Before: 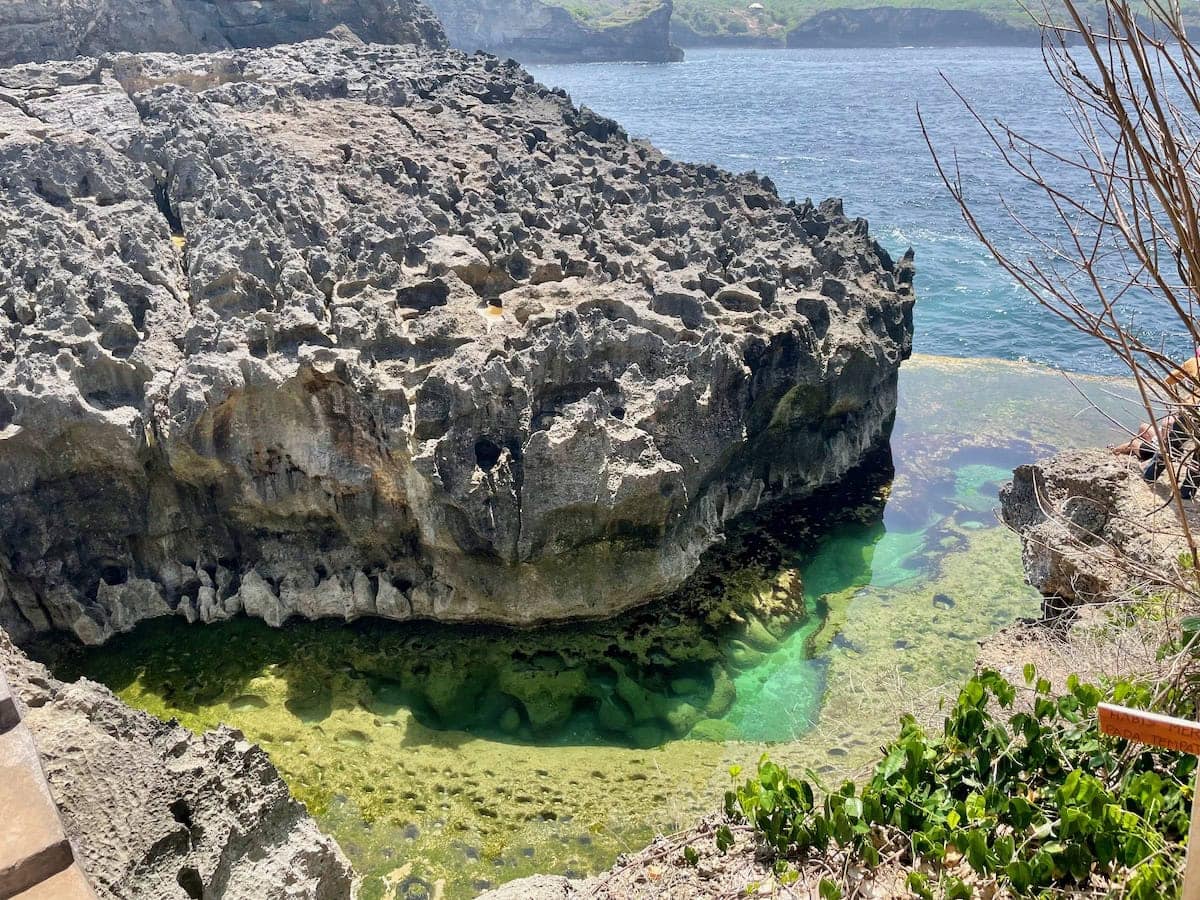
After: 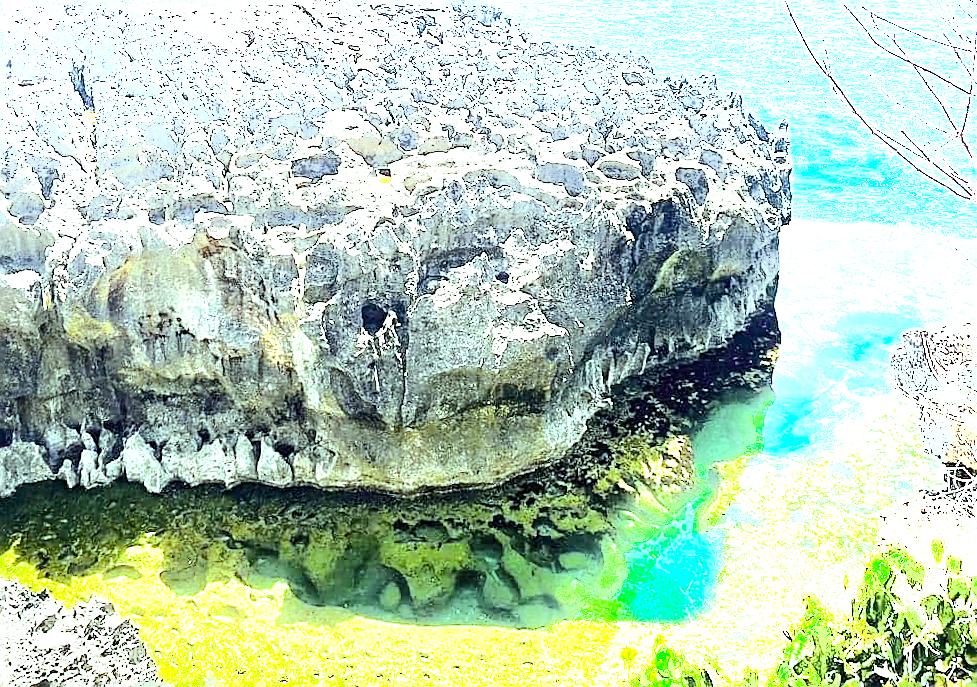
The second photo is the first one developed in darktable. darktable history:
rotate and perspective: rotation 0.128°, lens shift (vertical) -0.181, lens shift (horizontal) -0.044, shear 0.001, automatic cropping off
crop and rotate: left 11.831%, top 11.346%, right 13.429%, bottom 13.899%
shadows and highlights: shadows -24.28, highlights 49.77, soften with gaussian
sharpen: amount 0.901
tone curve: curves: ch0 [(0, 0.003) (0.117, 0.101) (0.257, 0.246) (0.408, 0.432) (0.611, 0.653) (0.824, 0.846) (1, 1)]; ch1 [(0, 0) (0.227, 0.197) (0.405, 0.421) (0.501, 0.501) (0.522, 0.53) (0.563, 0.572) (0.589, 0.611) (0.699, 0.709) (0.976, 0.992)]; ch2 [(0, 0) (0.208, 0.176) (0.377, 0.38) (0.5, 0.5) (0.537, 0.534) (0.571, 0.576) (0.681, 0.746) (1, 1)], color space Lab, independent channels, preserve colors none
exposure: black level correction 0, exposure 1.9 EV, compensate highlight preservation false
color balance: mode lift, gamma, gain (sRGB), lift [0.997, 0.979, 1.021, 1.011], gamma [1, 1.084, 0.916, 0.998], gain [1, 0.87, 1.13, 1.101], contrast 4.55%, contrast fulcrum 38.24%, output saturation 104.09%
